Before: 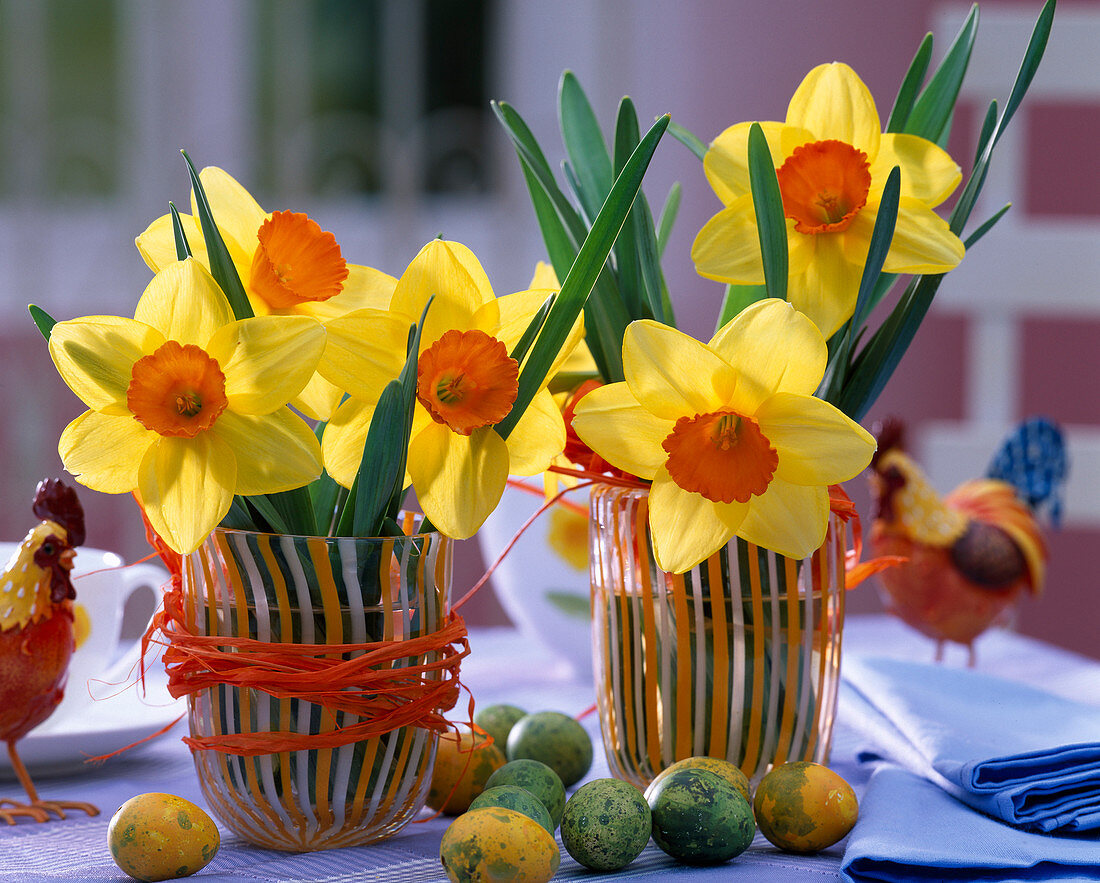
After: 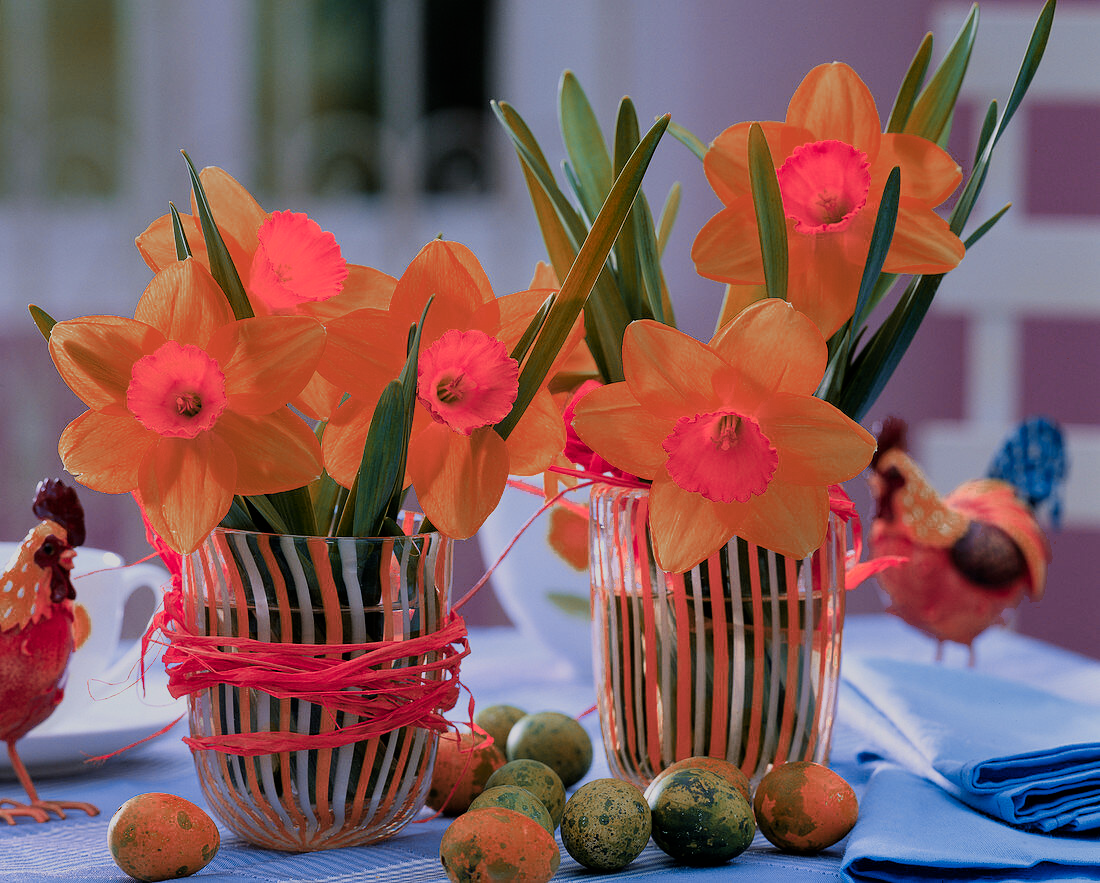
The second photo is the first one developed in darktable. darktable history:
filmic rgb: black relative exposure -7.65 EV, white relative exposure 4.56 EV, hardness 3.61, color science v6 (2022)
shadows and highlights: shadows 58.11, soften with gaussian
color zones: curves: ch0 [(0.006, 0.385) (0.143, 0.563) (0.243, 0.321) (0.352, 0.464) (0.516, 0.456) (0.625, 0.5) (0.75, 0.5) (0.875, 0.5)]; ch1 [(0, 0.5) (0.134, 0.504) (0.246, 0.463) (0.421, 0.515) (0.5, 0.56) (0.625, 0.5) (0.75, 0.5) (0.875, 0.5)]; ch2 [(0, 0.5) (0.131, 0.426) (0.307, 0.289) (0.38, 0.188) (0.513, 0.216) (0.625, 0.548) (0.75, 0.468) (0.838, 0.396) (0.971, 0.311)]
